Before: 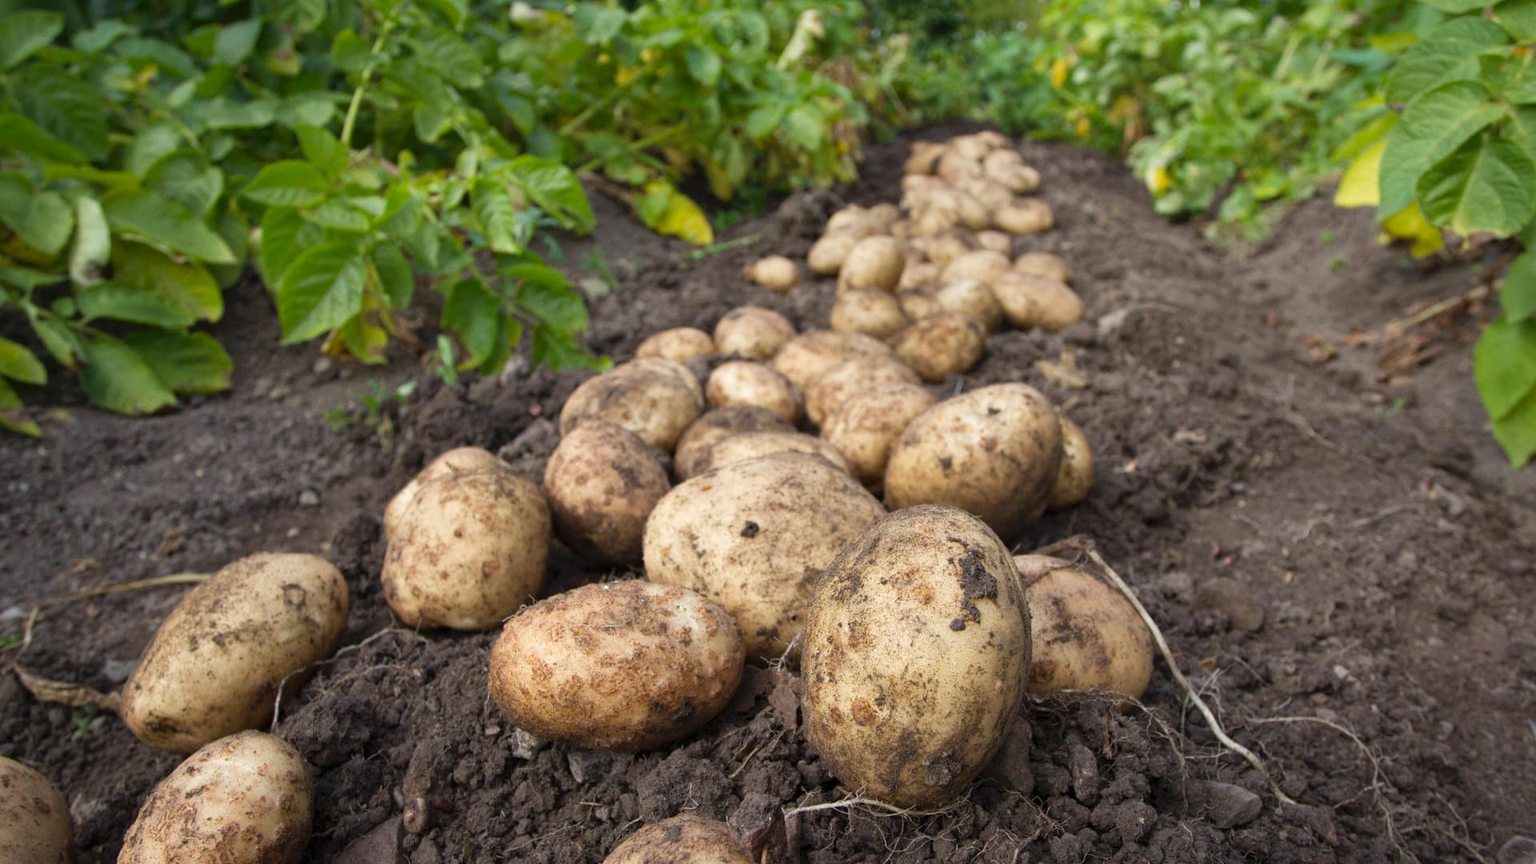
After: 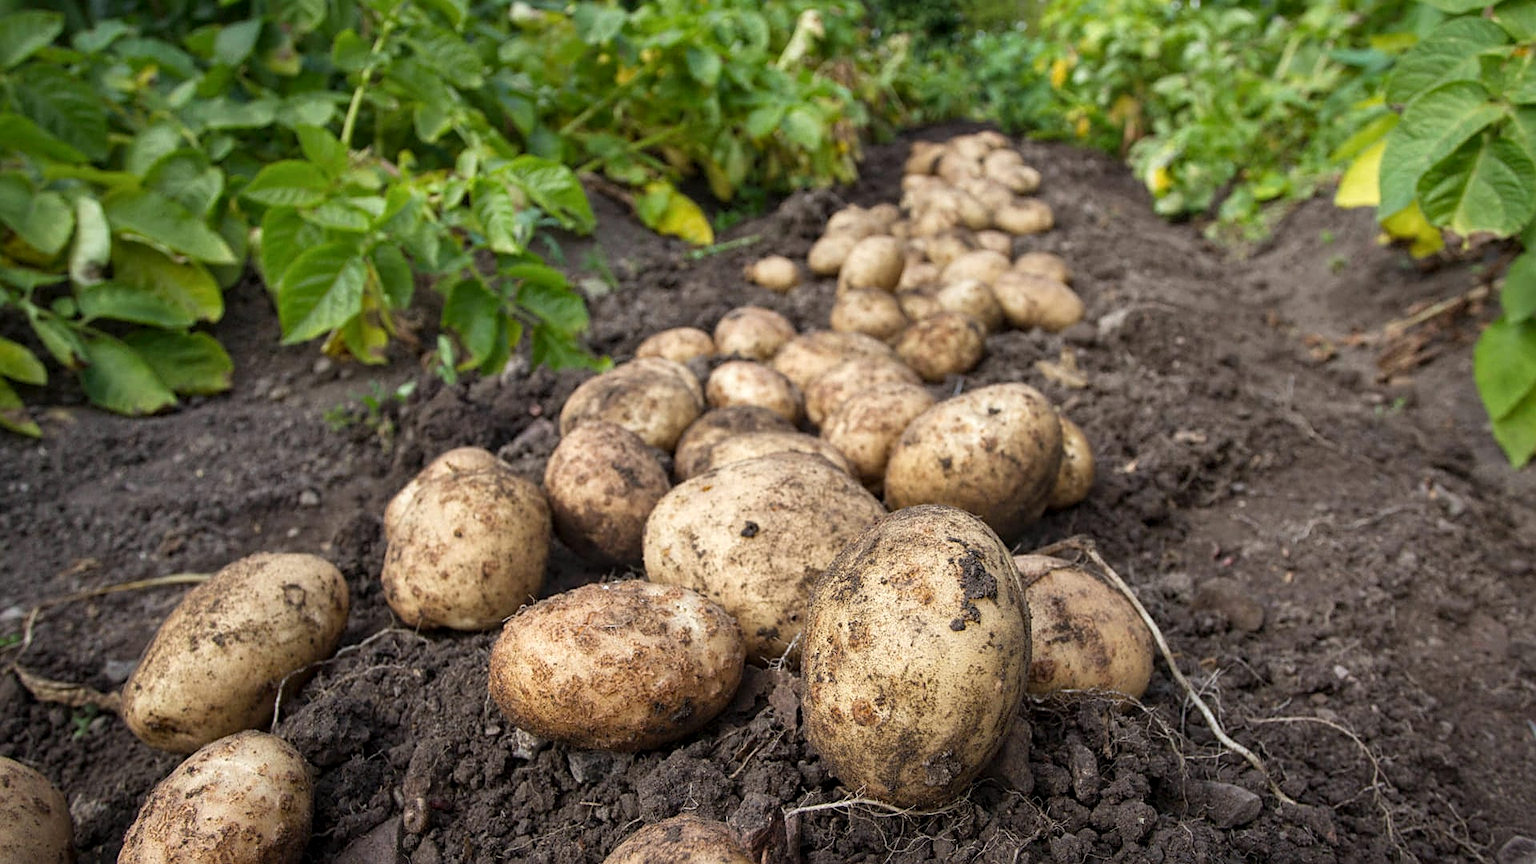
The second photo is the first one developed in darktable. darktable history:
color zones: curves: ch0 [(0.068, 0.464) (0.25, 0.5) (0.48, 0.508) (0.75, 0.536) (0.886, 0.476) (0.967, 0.456)]; ch1 [(0.066, 0.456) (0.25, 0.5) (0.616, 0.508) (0.746, 0.56) (0.934, 0.444)]
local contrast: on, module defaults
sharpen: on, module defaults
